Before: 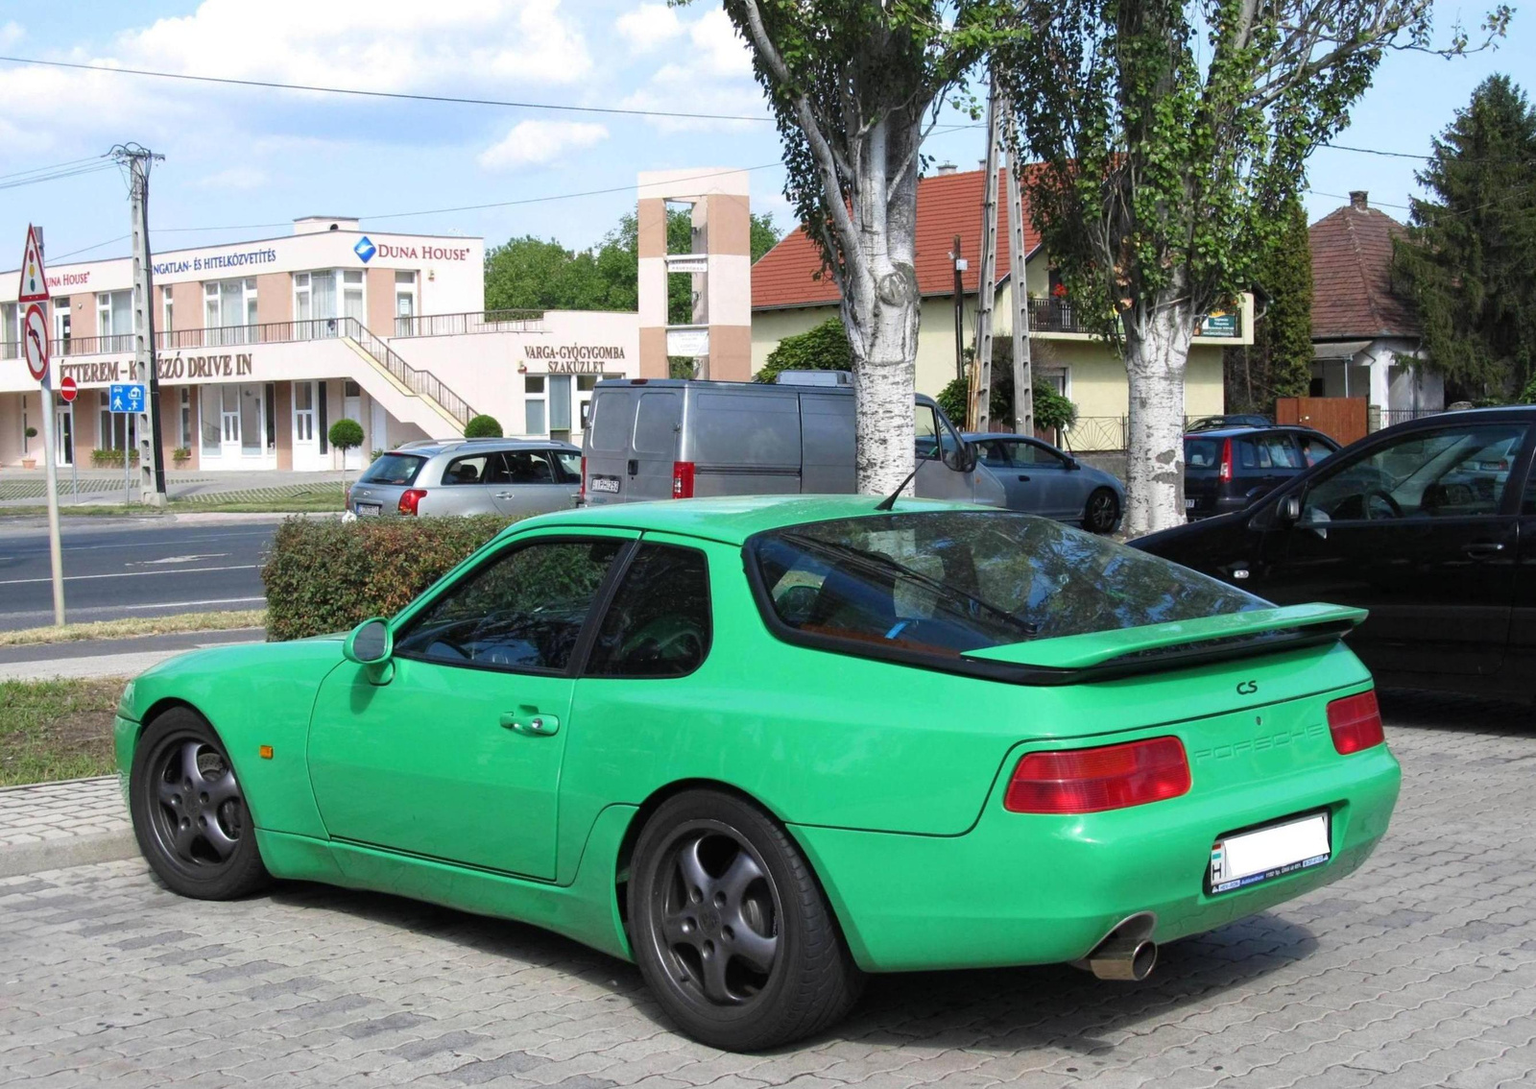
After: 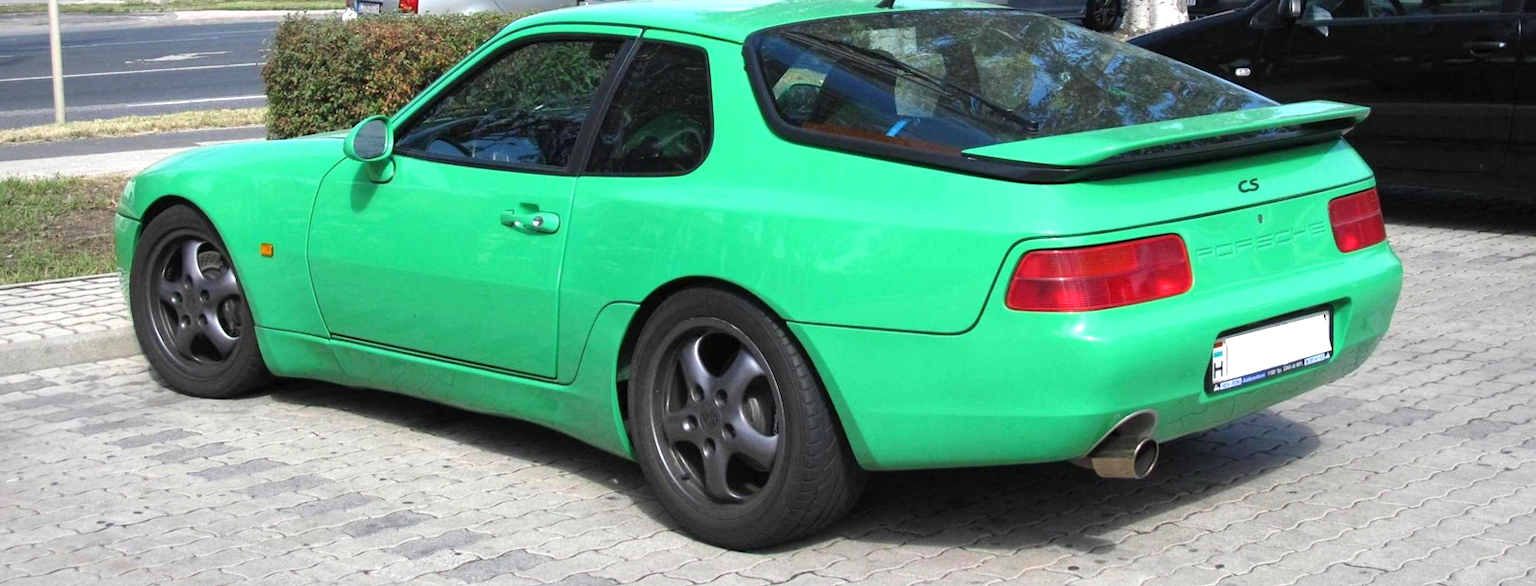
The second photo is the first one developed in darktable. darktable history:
exposure: exposure 0.563 EV, compensate highlight preservation false
crop and rotate: top 46.128%, right 0.086%
vignetting: fall-off radius 61.21%, brightness -0.279
